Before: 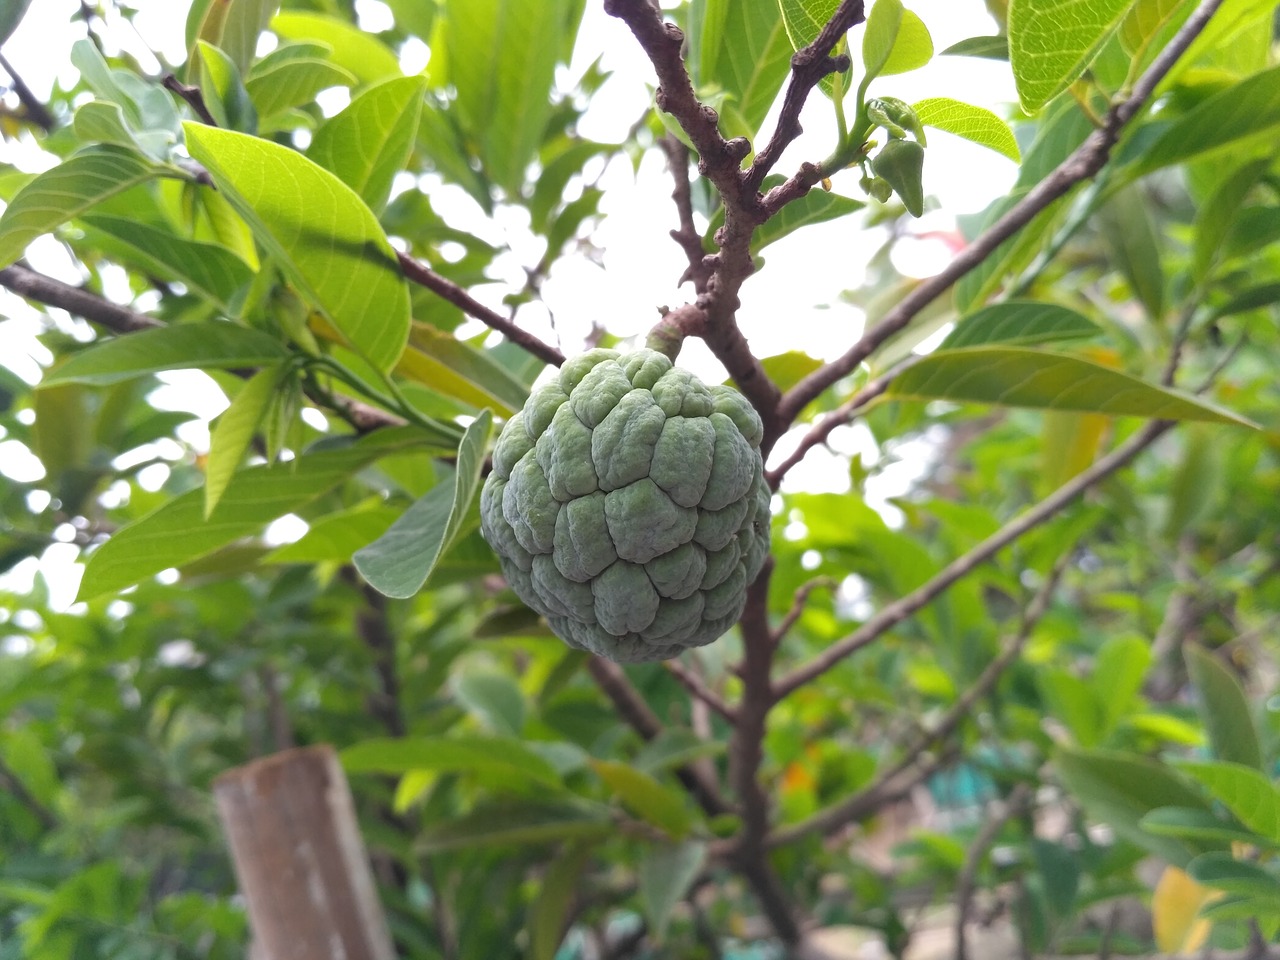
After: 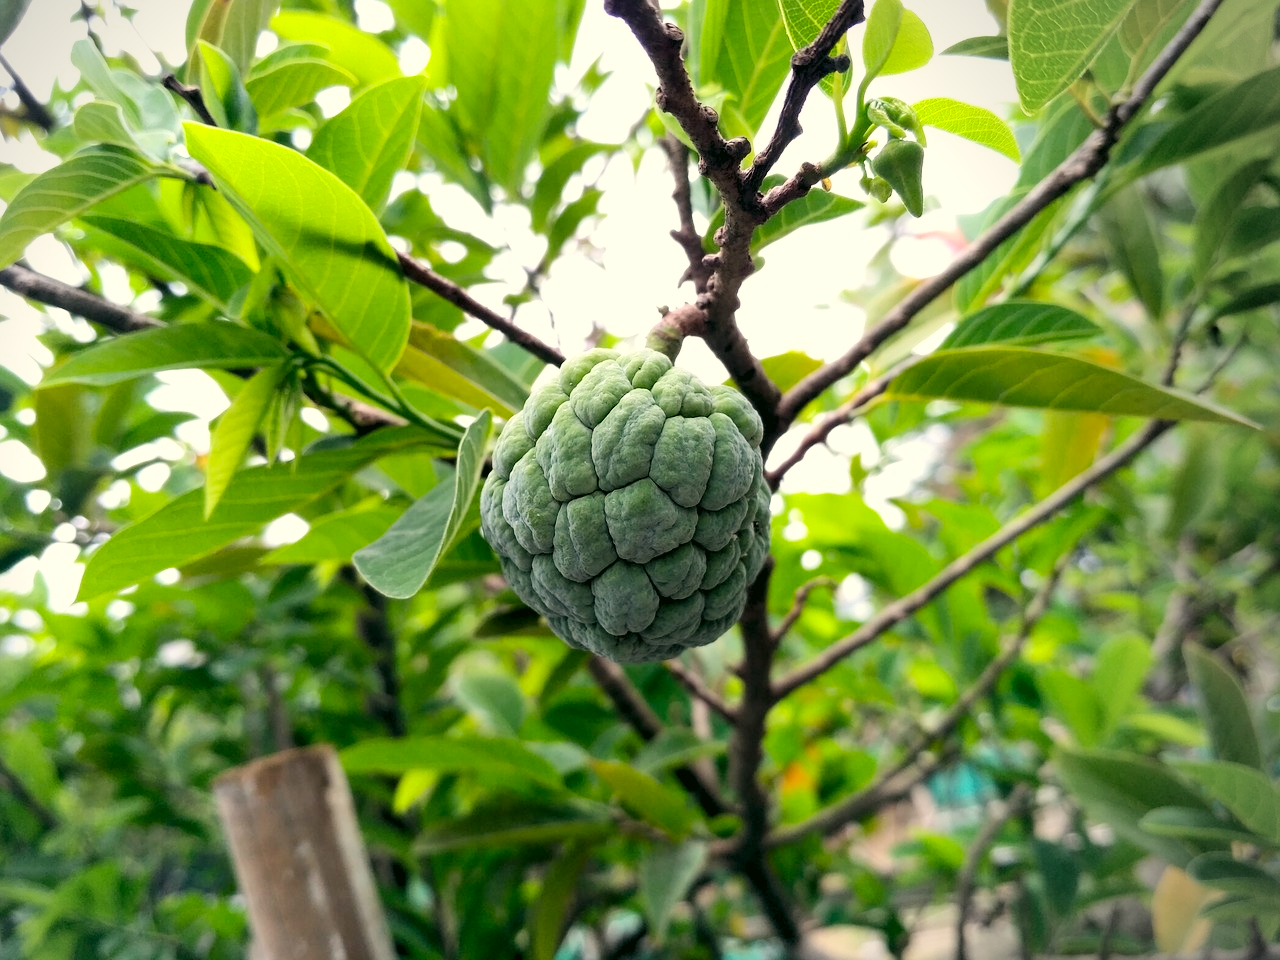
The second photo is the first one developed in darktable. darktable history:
contrast brightness saturation: contrast 0.24, brightness -0.24, saturation 0.14
rgb levels: levels [[0.027, 0.429, 0.996], [0, 0.5, 1], [0, 0.5, 1]]
color correction: highlights a* -0.482, highlights b* 9.48, shadows a* -9.48, shadows b* 0.803
vignetting: center (-0.15, 0.013)
